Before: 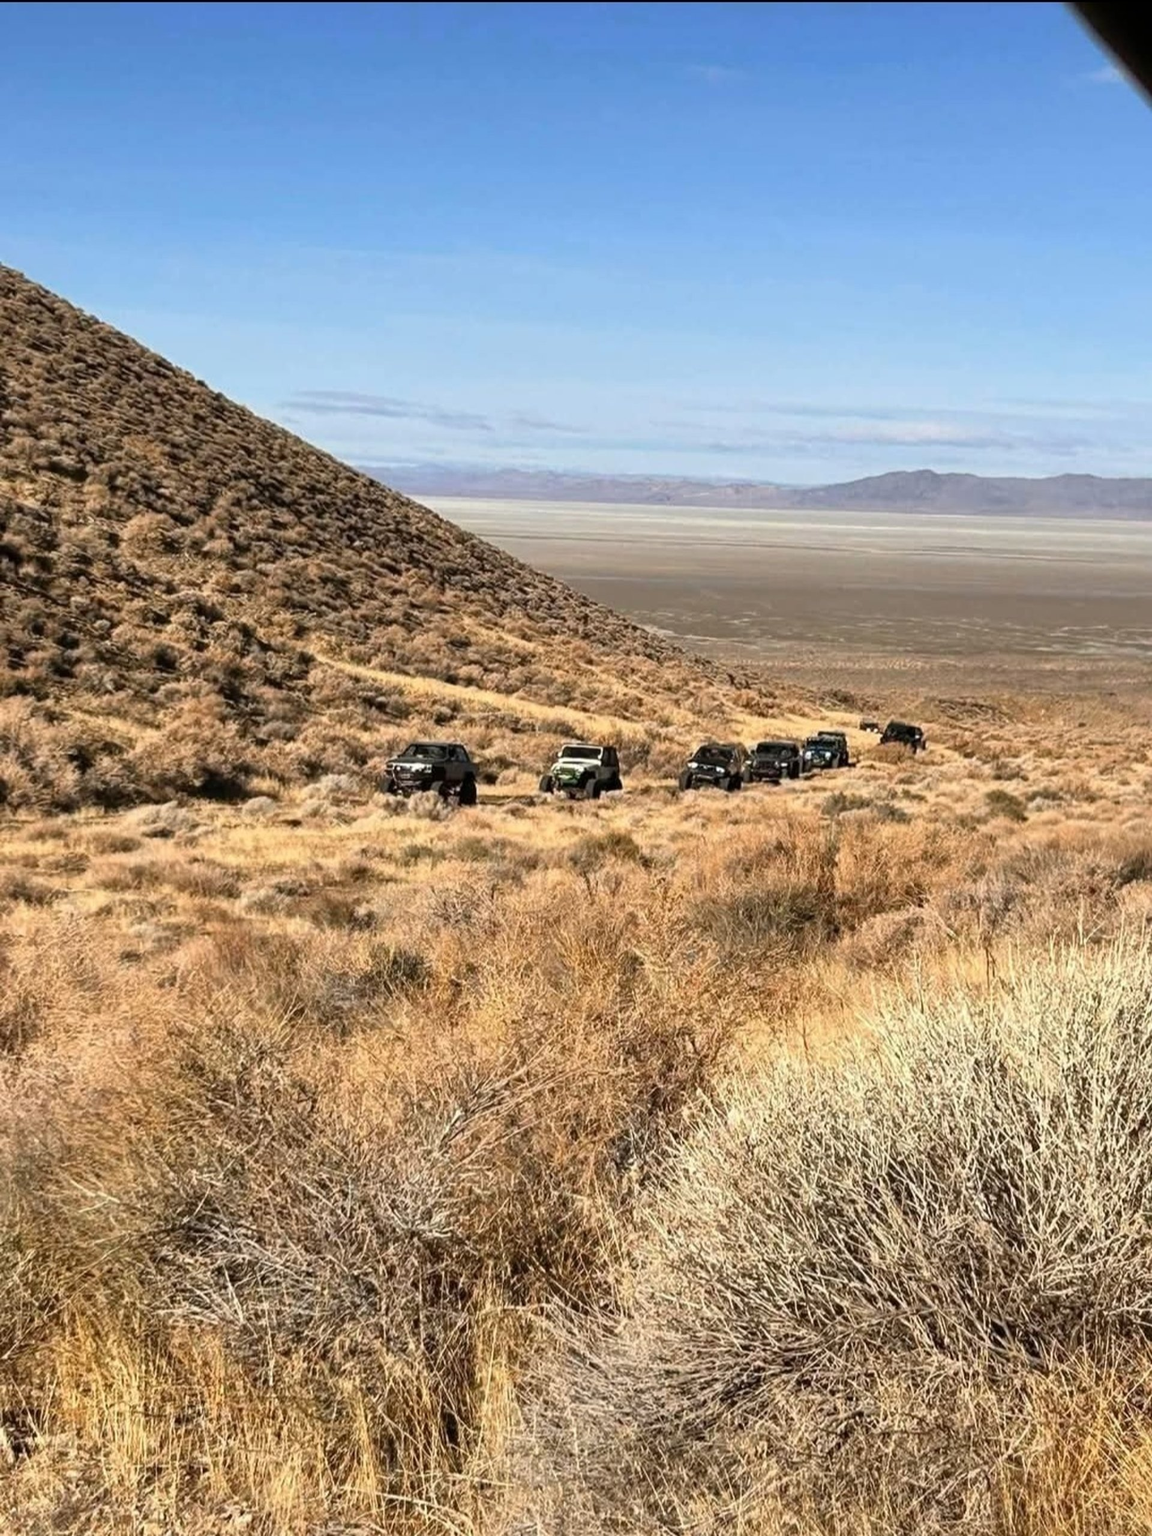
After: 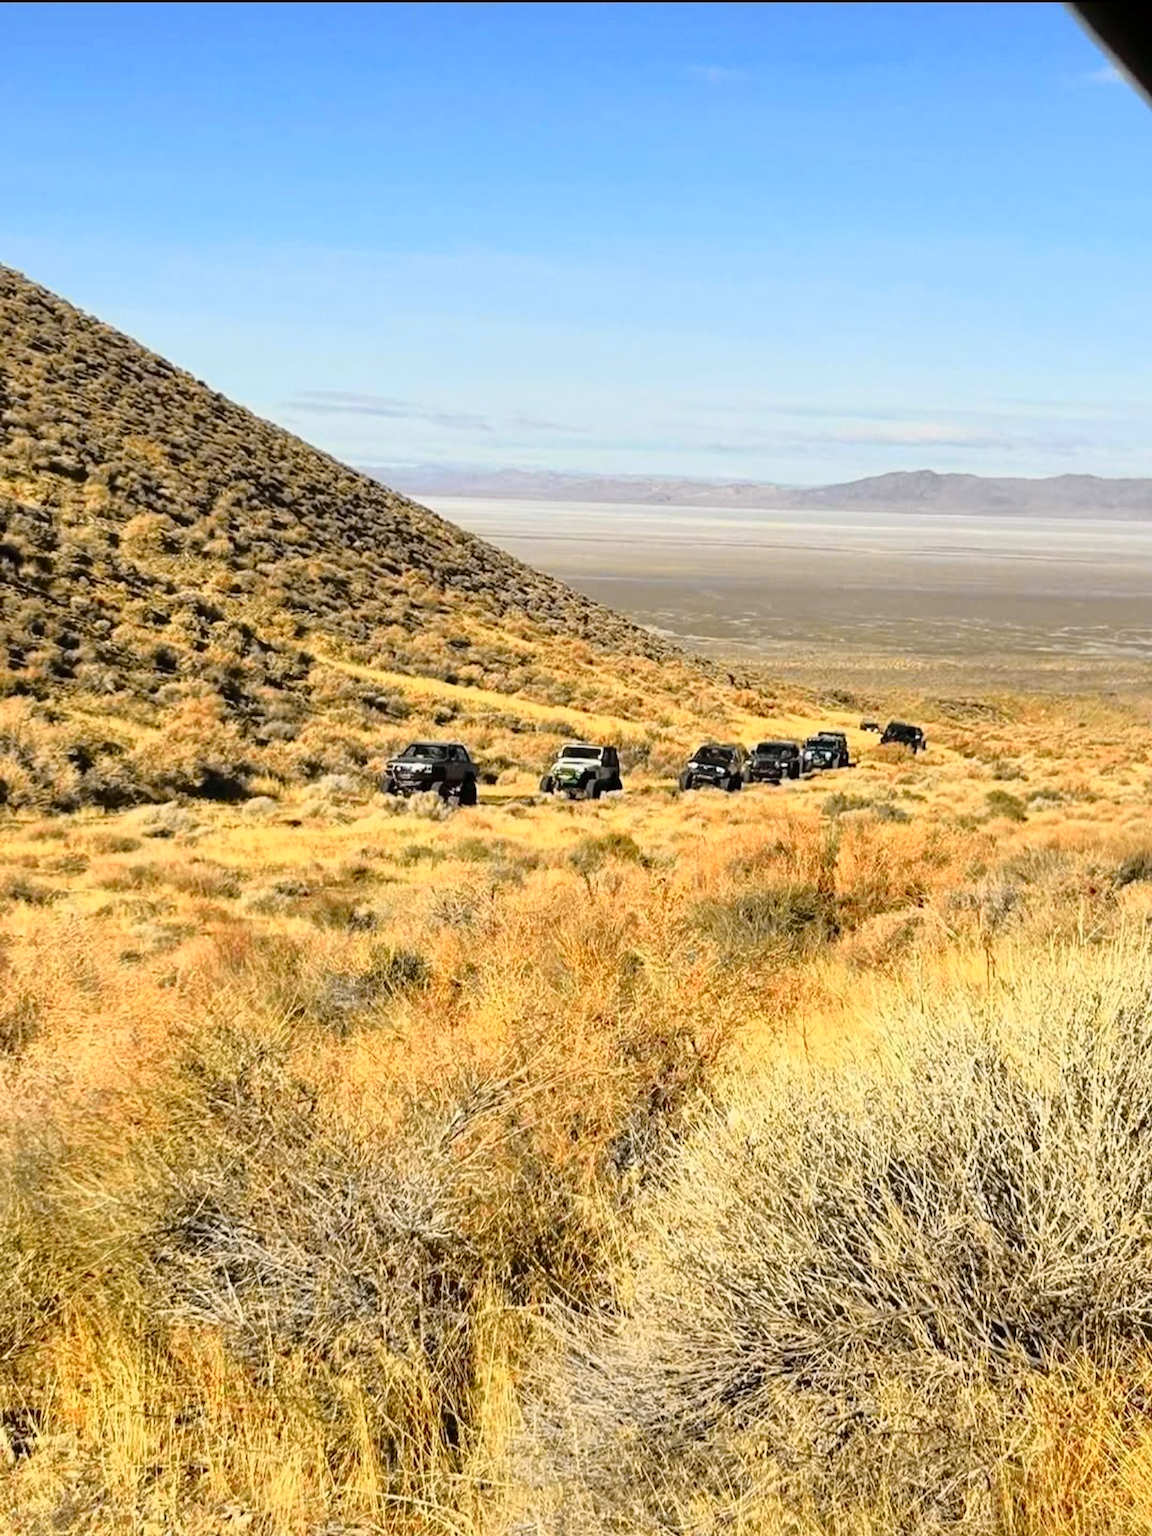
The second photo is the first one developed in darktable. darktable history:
levels: levels [0, 0.478, 1]
tone curve: curves: ch0 [(0, 0) (0.168, 0.142) (0.359, 0.44) (0.469, 0.544) (0.634, 0.722) (0.858, 0.903) (1, 0.968)]; ch1 [(0, 0) (0.437, 0.453) (0.472, 0.47) (0.502, 0.502) (0.54, 0.534) (0.57, 0.592) (0.618, 0.66) (0.699, 0.749) (0.859, 0.919) (1, 1)]; ch2 [(0, 0) (0.33, 0.301) (0.421, 0.443) (0.476, 0.498) (0.505, 0.503) (0.547, 0.557) (0.586, 0.634) (0.608, 0.676) (1, 1)], color space Lab, independent channels, preserve colors none
